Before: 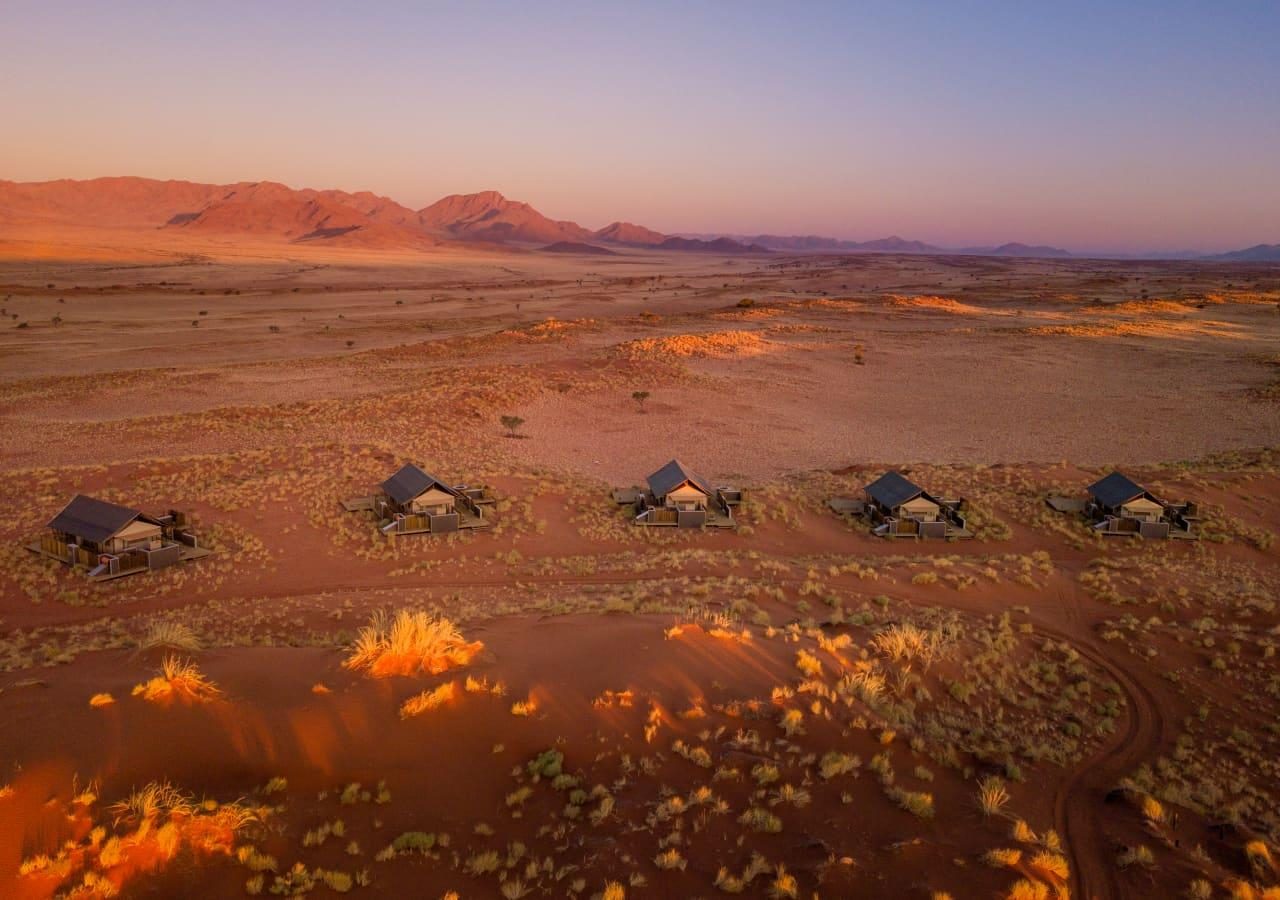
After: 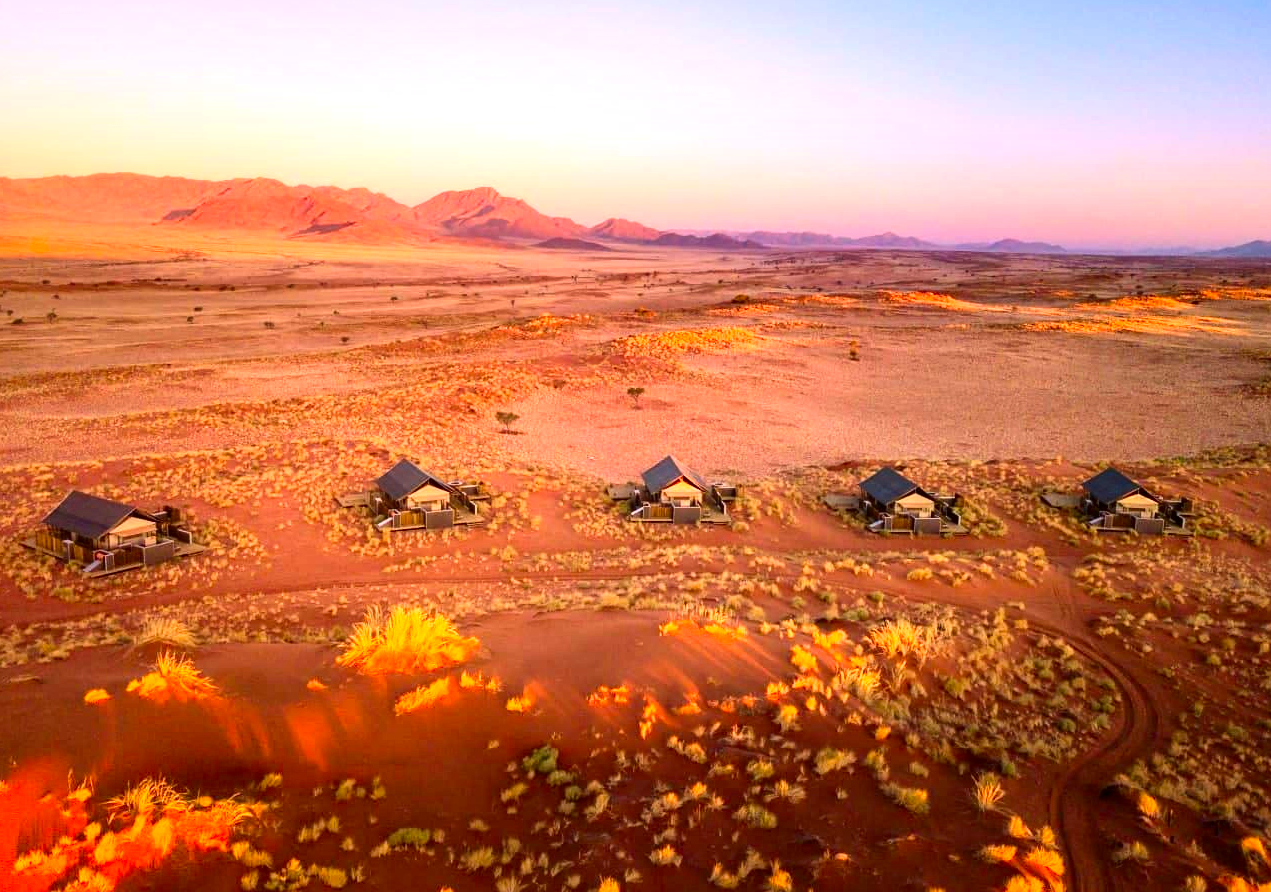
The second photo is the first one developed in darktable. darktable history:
contrast brightness saturation: contrast 0.18, saturation 0.3
crop: left 0.434%, top 0.485%, right 0.244%, bottom 0.386%
exposure: black level correction 0, exposure 1.2 EV, compensate exposure bias true, compensate highlight preservation false
local contrast: mode bilateral grid, contrast 20, coarseness 50, detail 120%, midtone range 0.2
